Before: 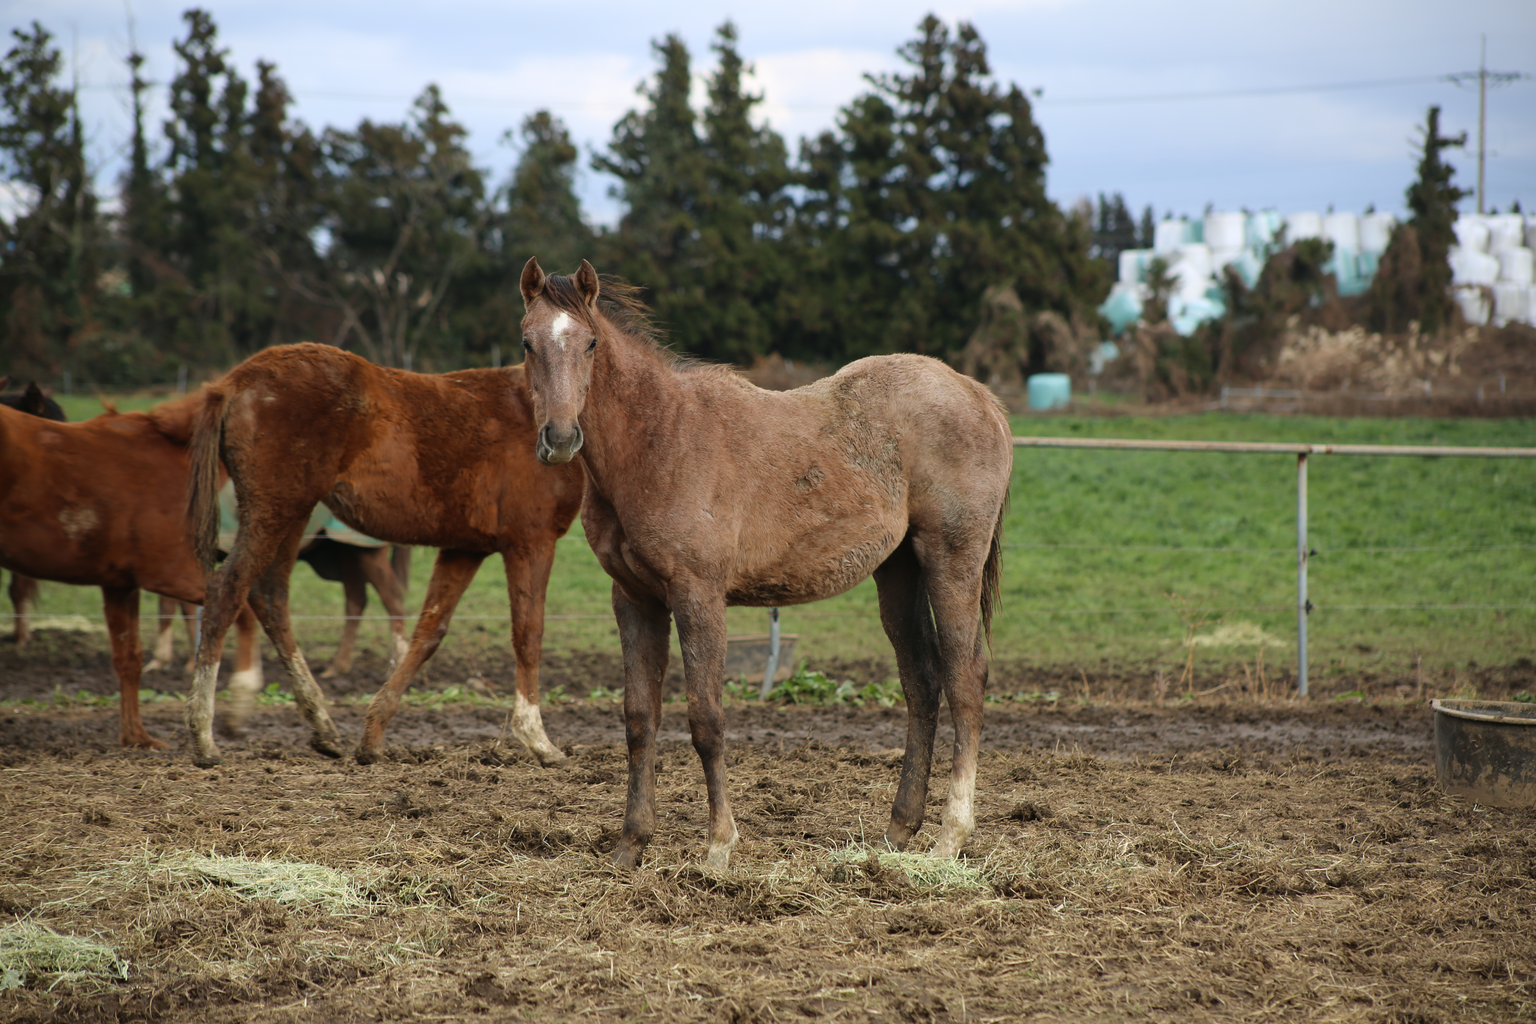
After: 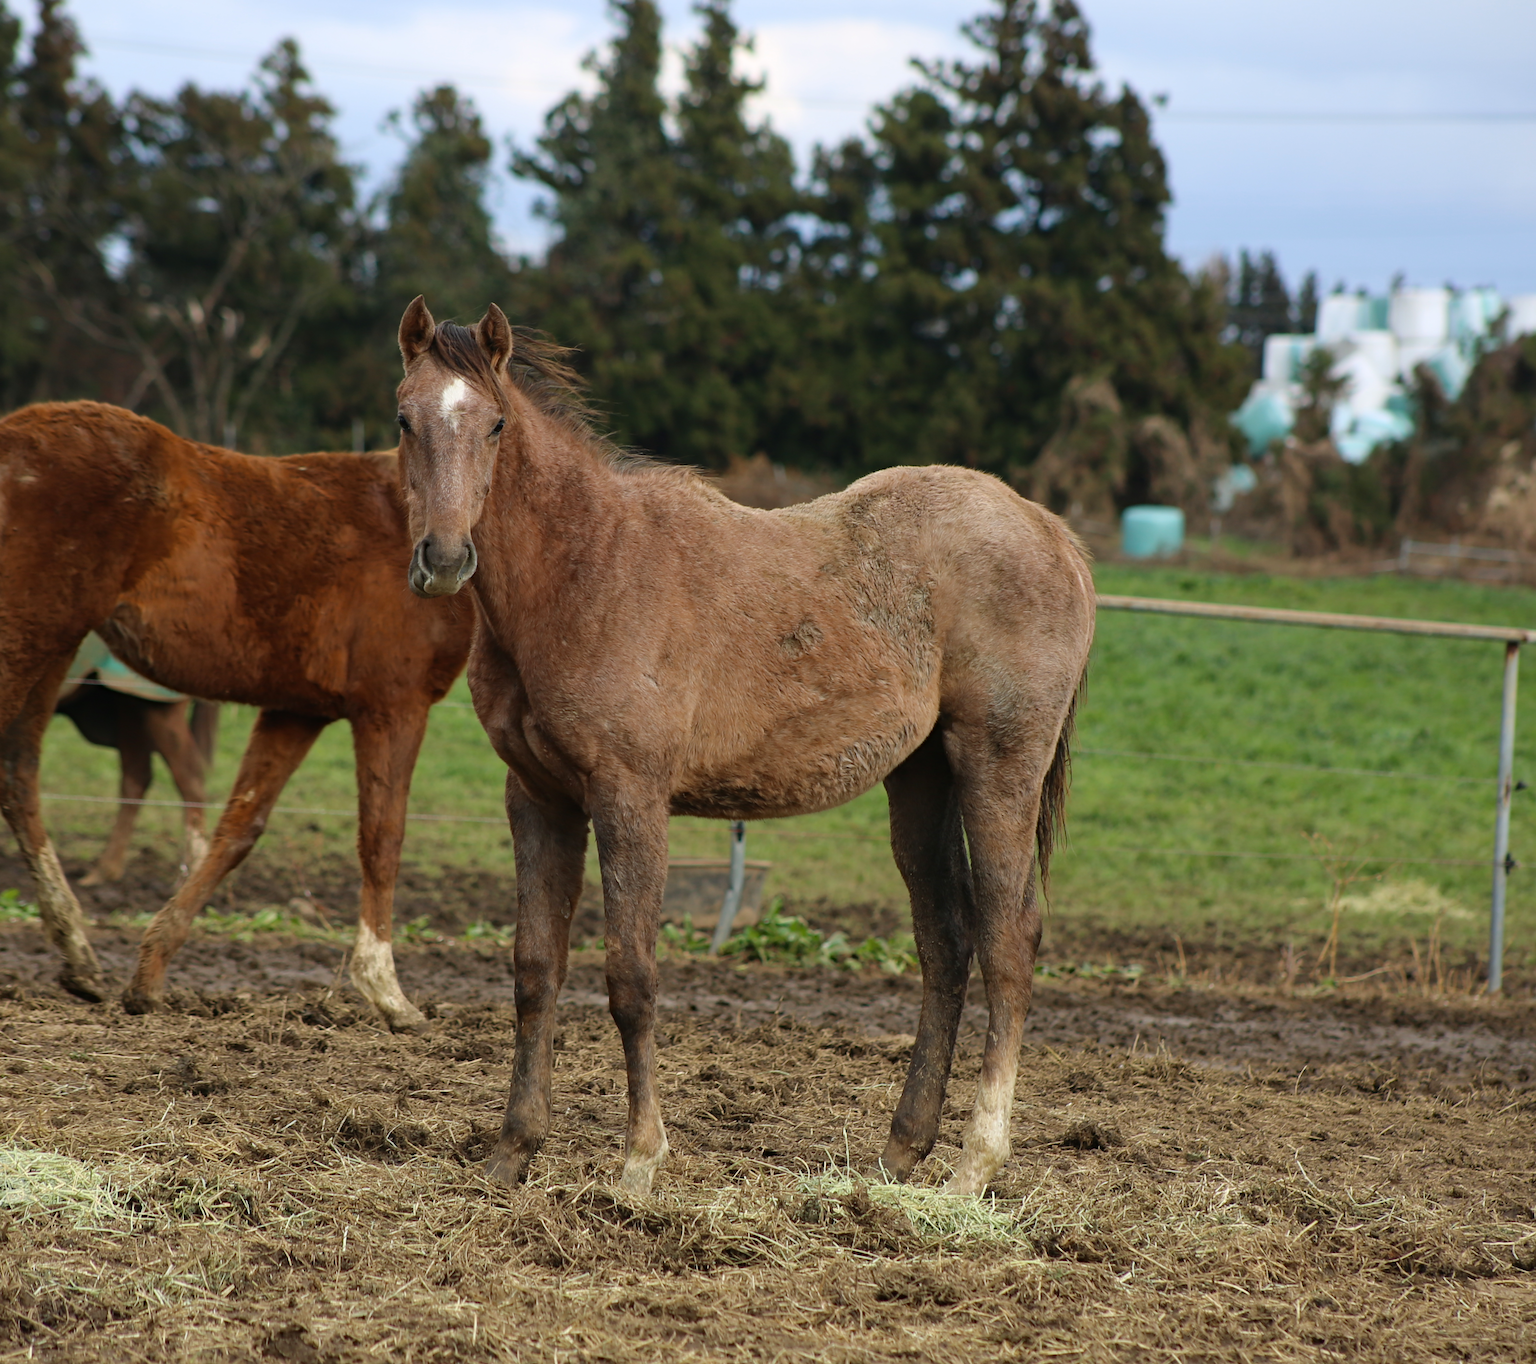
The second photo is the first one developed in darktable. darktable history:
crop and rotate: angle -3.24°, left 14.014%, top 0.021%, right 10.972%, bottom 0.032%
haze removal: compatibility mode true, adaptive false
